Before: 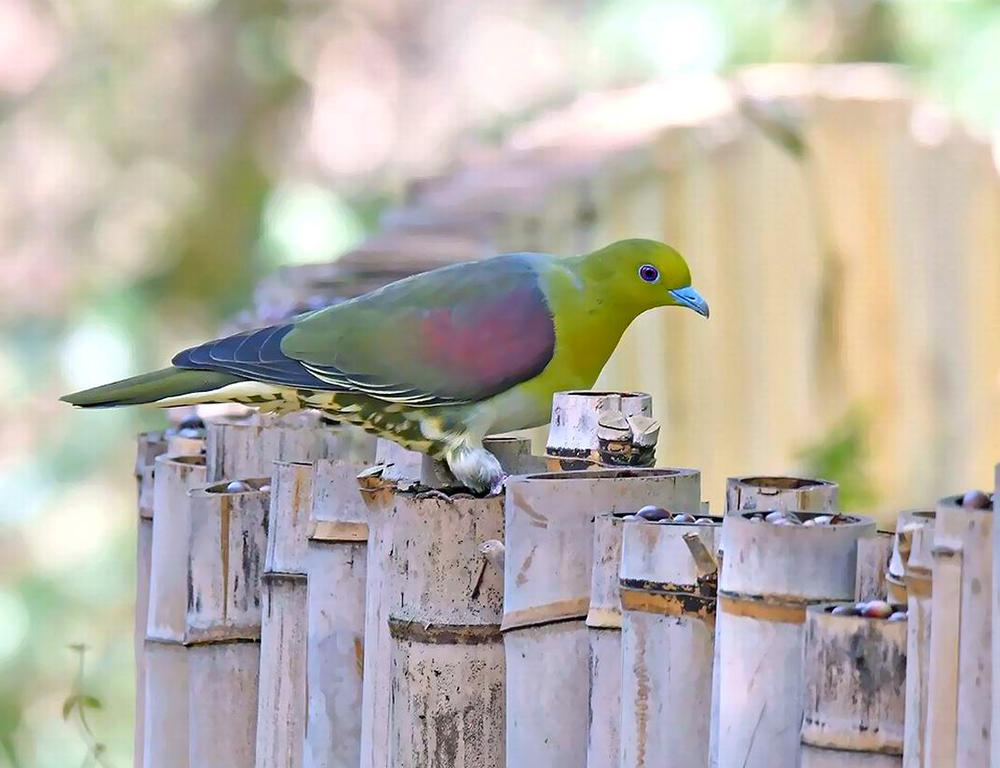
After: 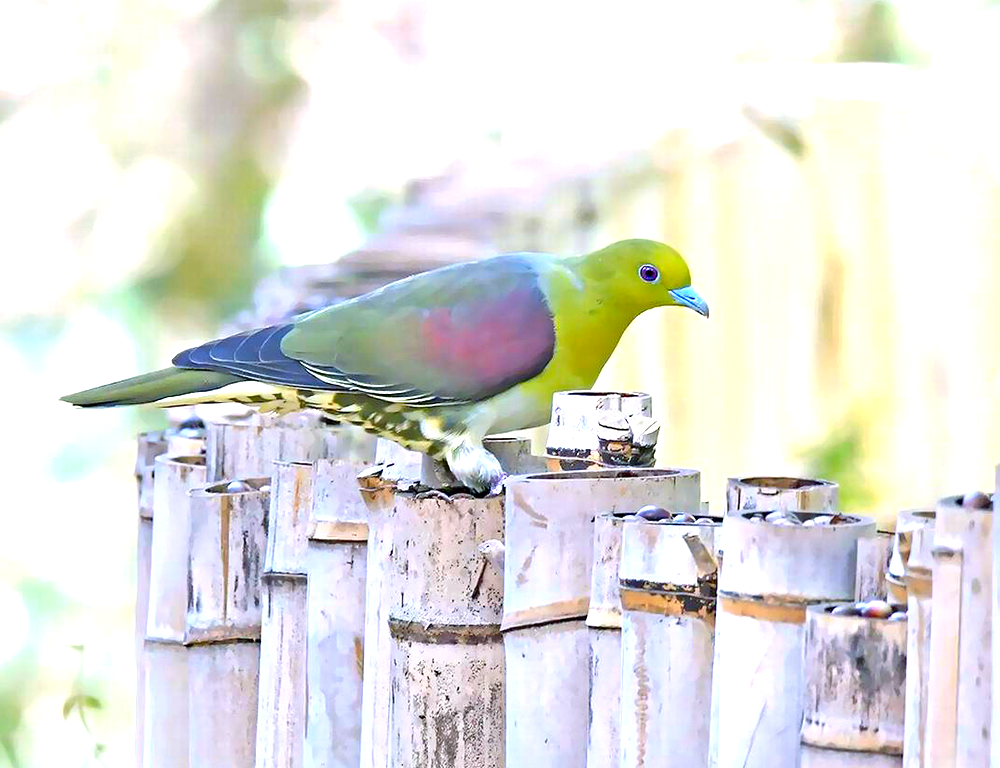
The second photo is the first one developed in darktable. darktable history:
white balance: red 0.976, blue 1.04
exposure: black level correction 0.001, exposure 1 EV, compensate highlight preservation false
